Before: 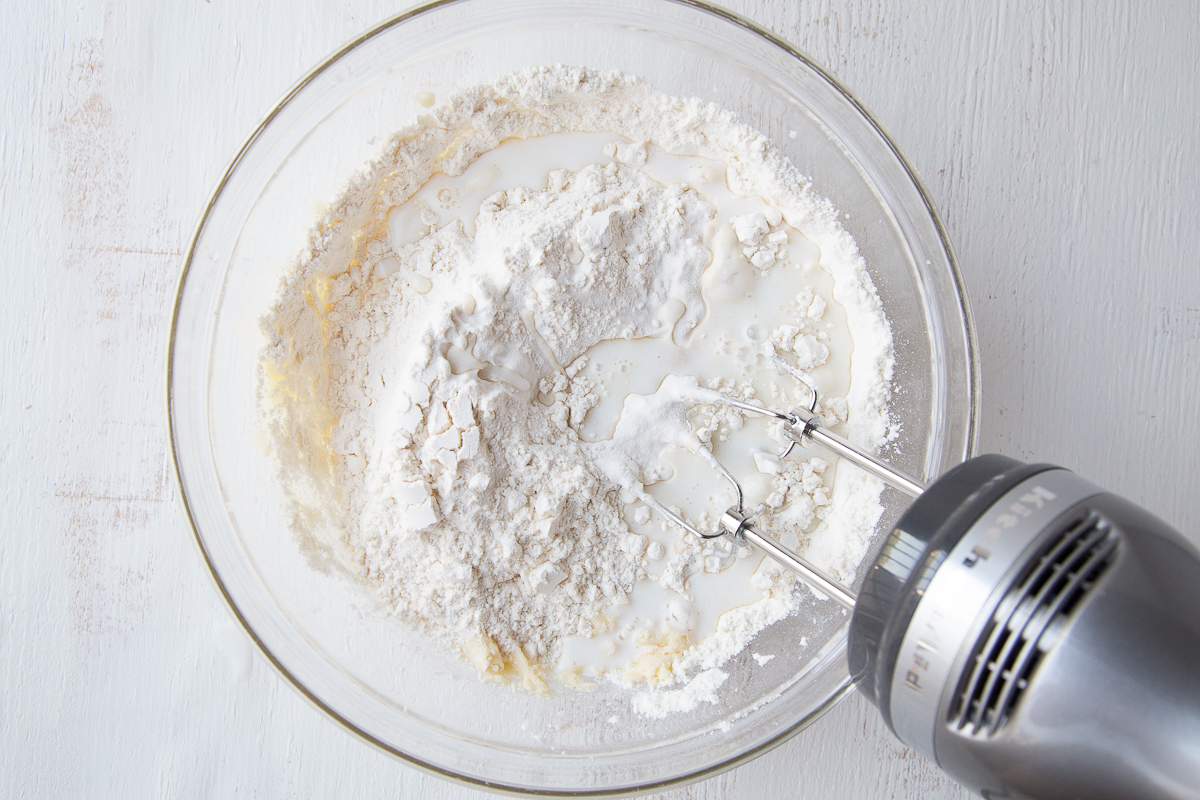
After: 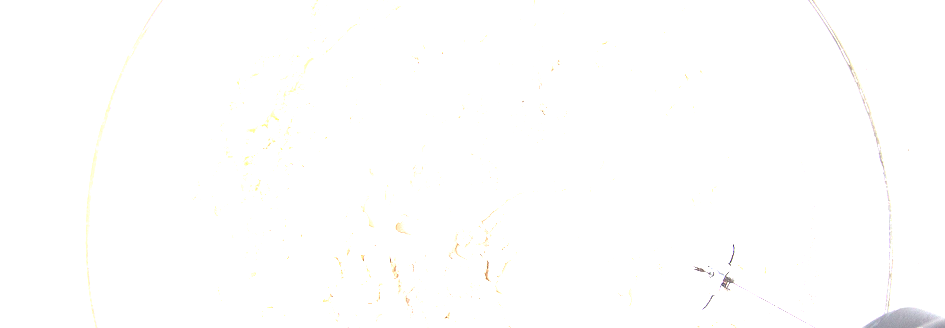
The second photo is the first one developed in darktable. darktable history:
exposure: exposure 2.23 EV, compensate highlight preservation false
crop: left 6.874%, top 18.463%, right 14.356%, bottom 40.43%
